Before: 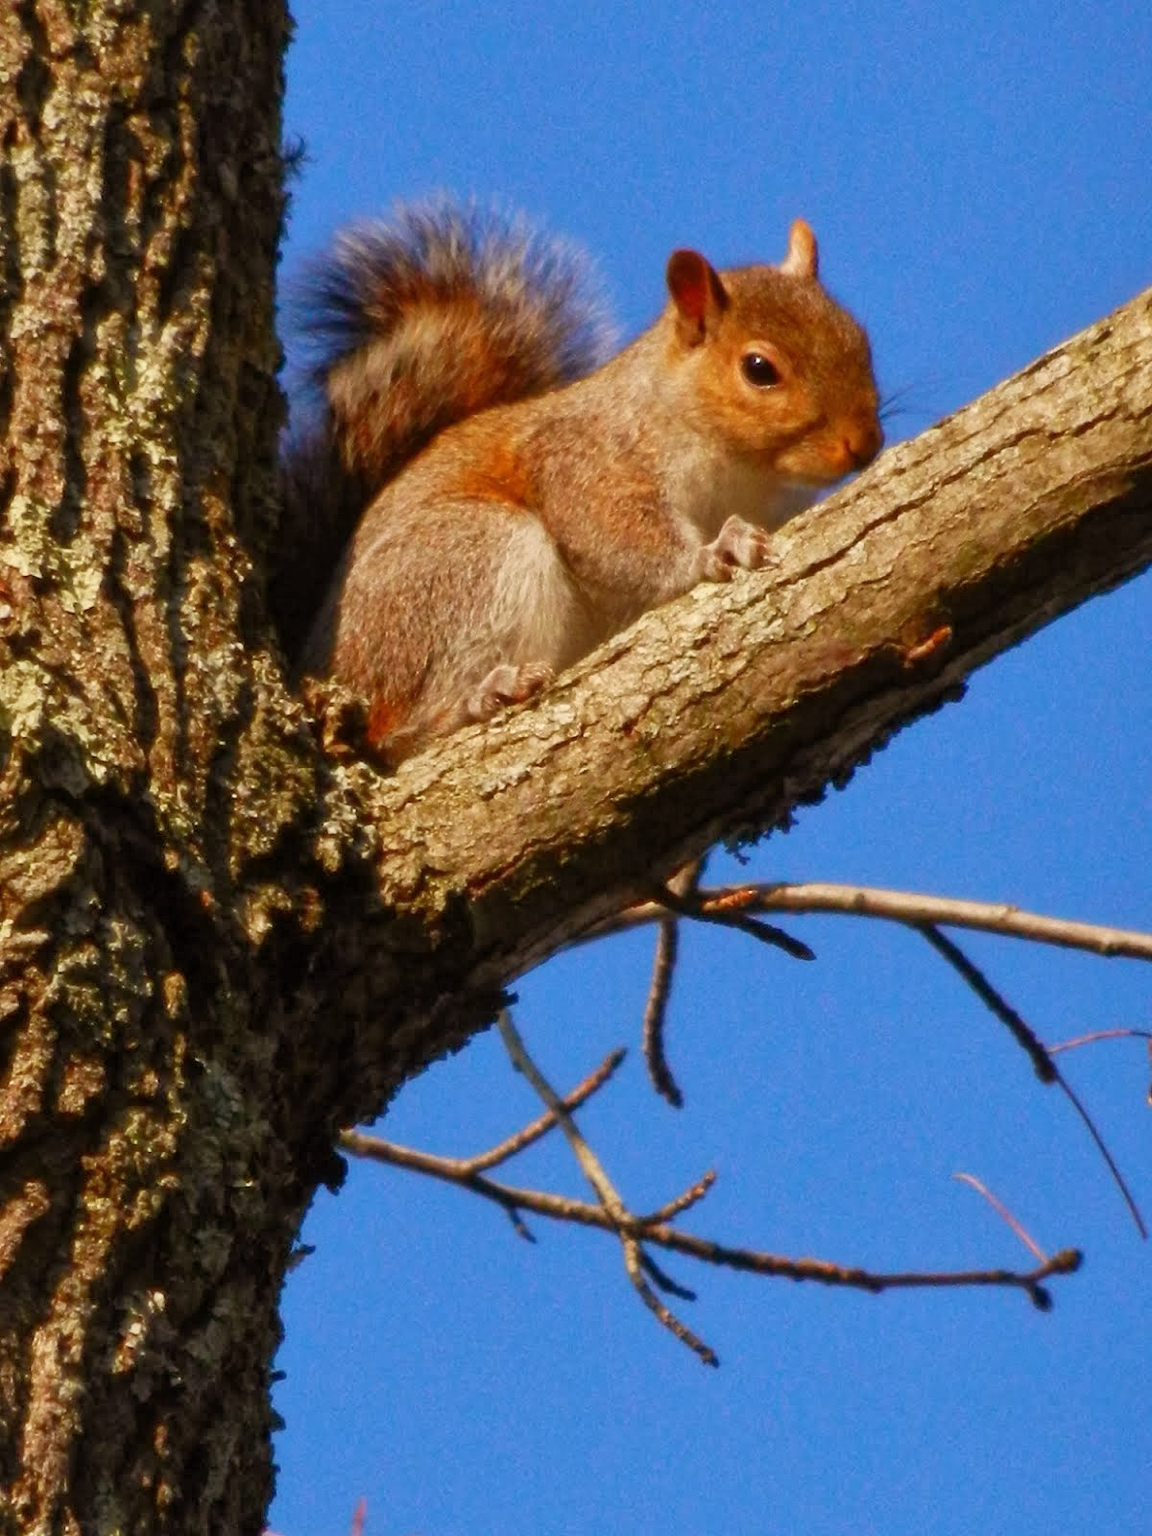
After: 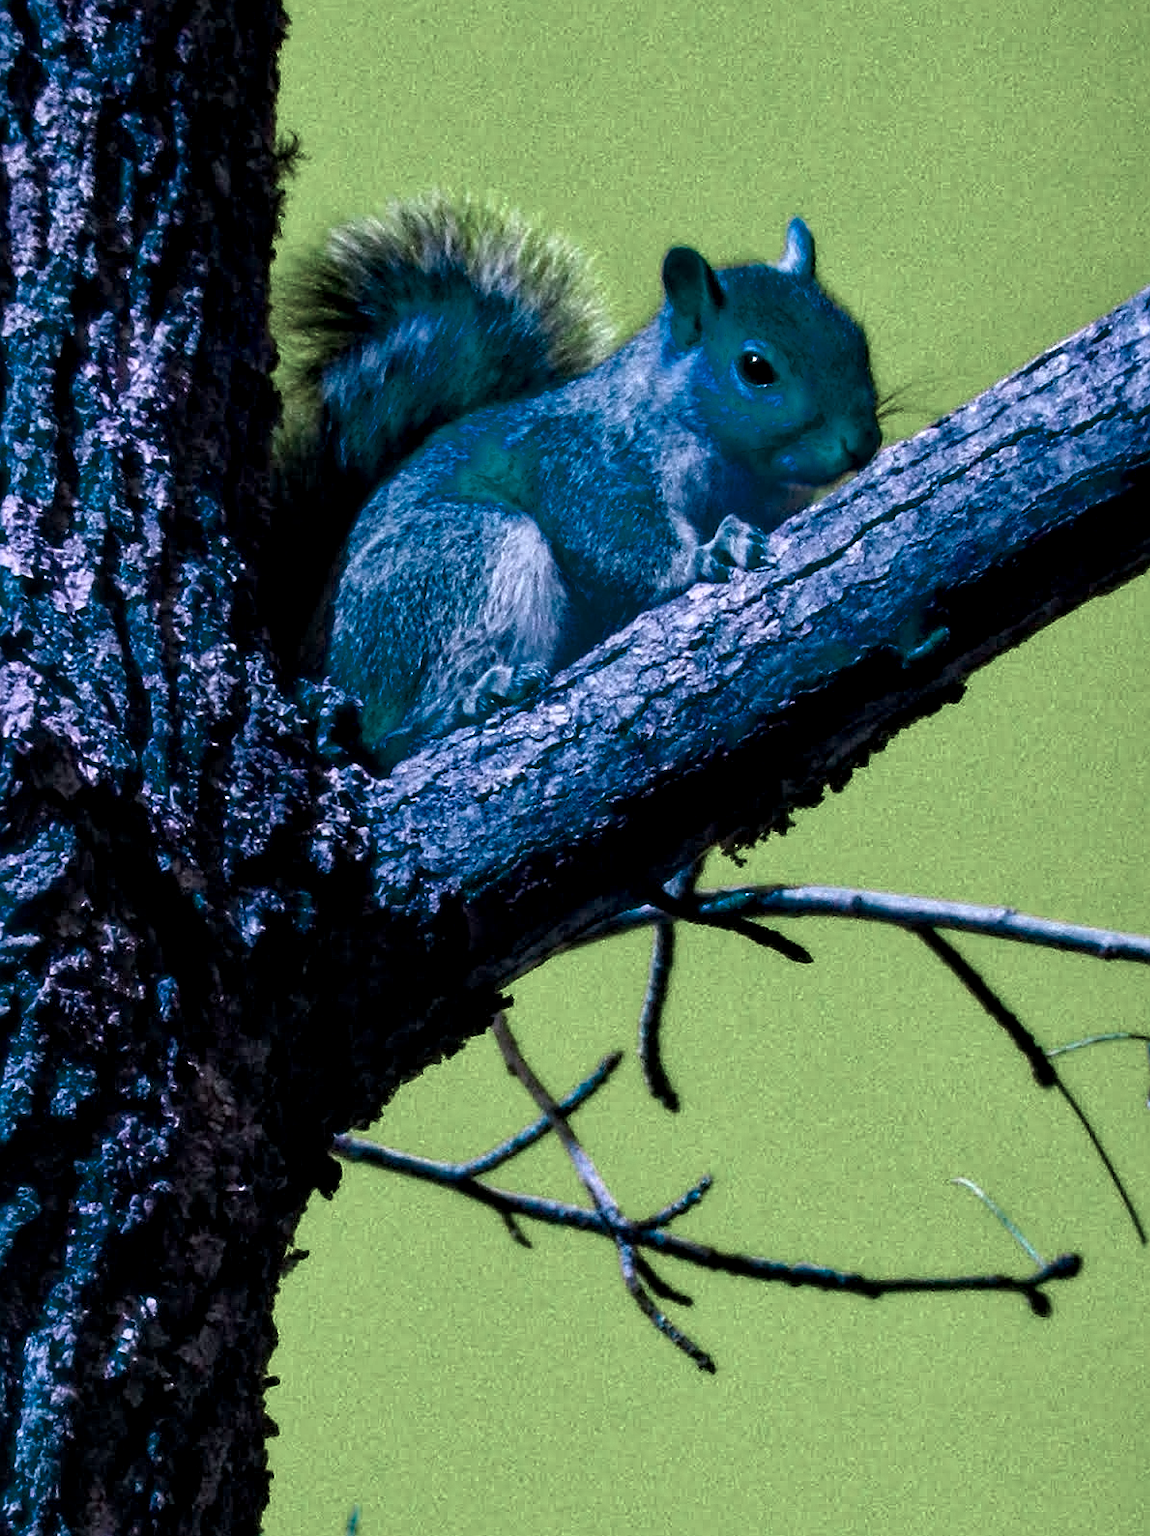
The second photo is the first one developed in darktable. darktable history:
crop and rotate: left 0.766%, top 0.372%, bottom 0.264%
local contrast: detail 130%
sharpen: on, module defaults
color balance rgb: shadows lift › luminance -10.09%, shadows lift › chroma 0.679%, shadows lift › hue 115.51°, linear chroma grading › mid-tones 7.549%, perceptual saturation grading › global saturation 30.512%, hue shift -149°, contrast 35.066%, saturation formula JzAzBz (2021)
color zones: curves: ch0 [(0.25, 0.667) (0.758, 0.368)]; ch1 [(0.215, 0.245) (0.761, 0.373)]; ch2 [(0.247, 0.554) (0.761, 0.436)]
